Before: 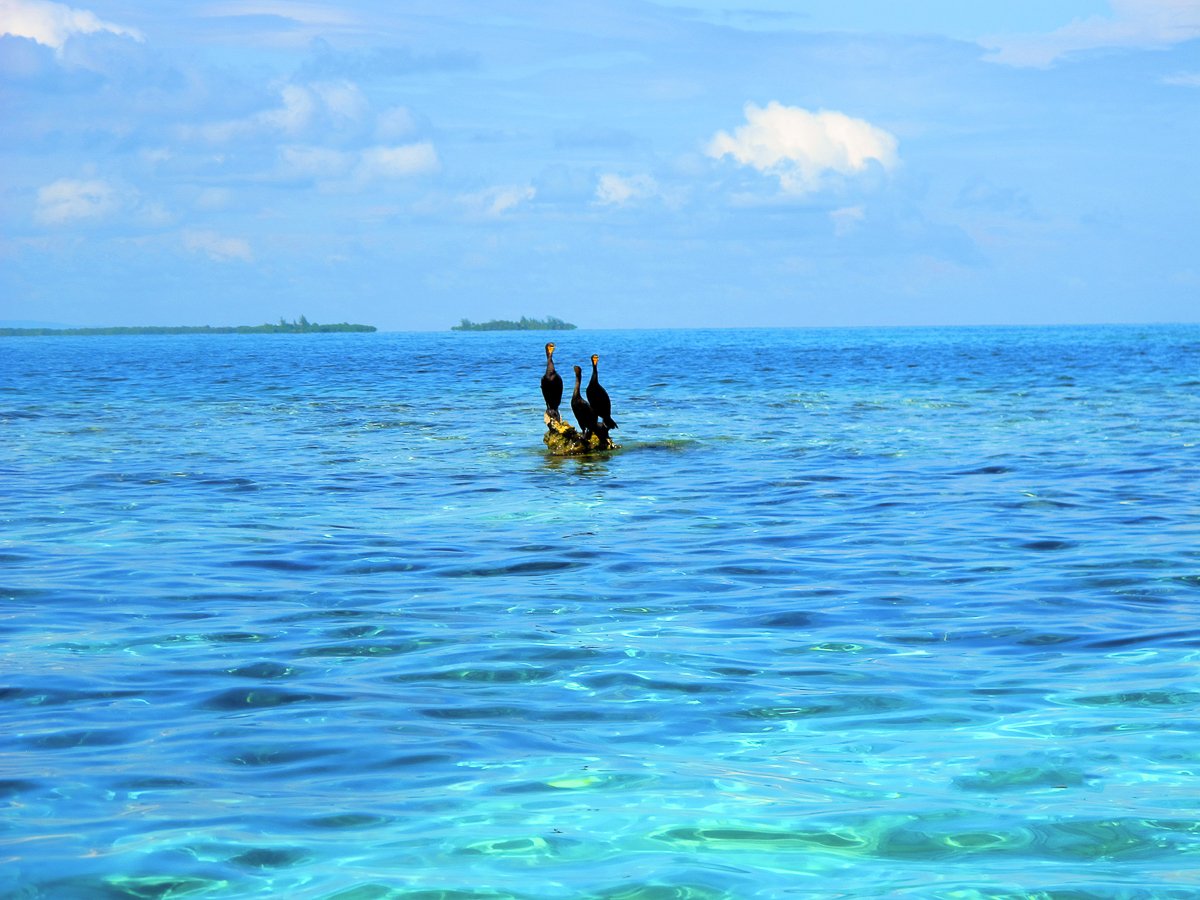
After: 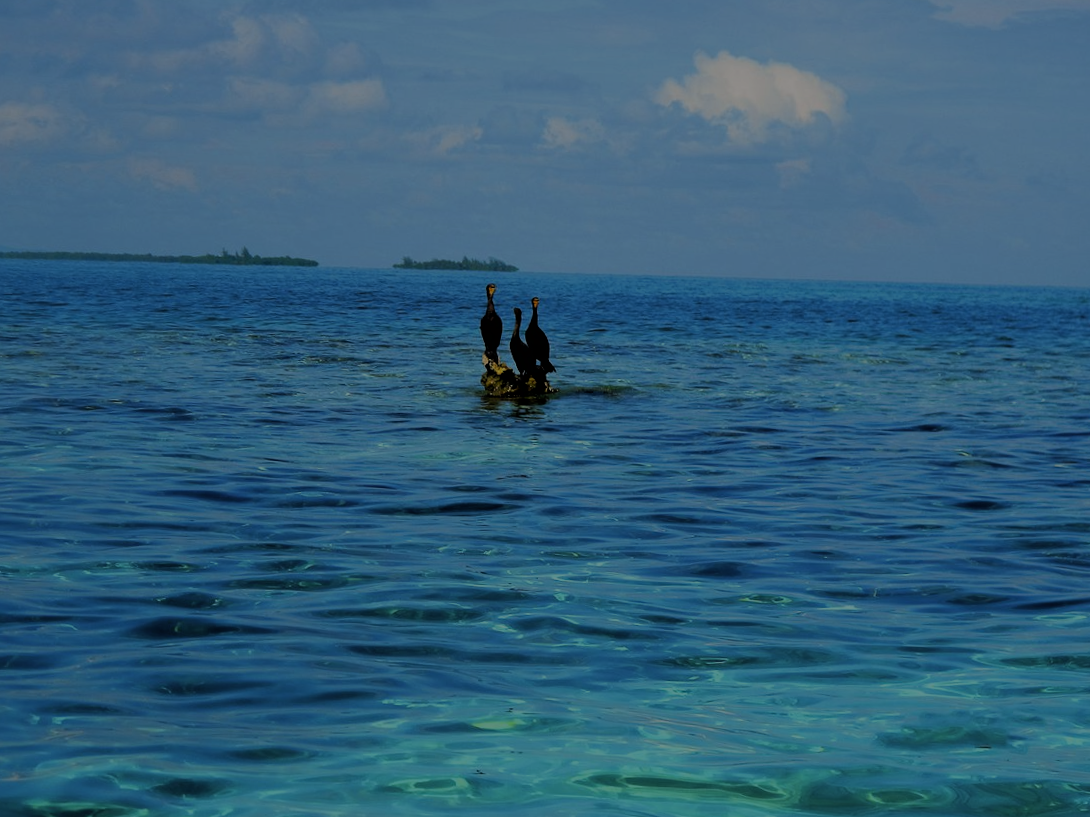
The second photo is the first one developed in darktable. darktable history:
crop and rotate: angle -2.17°, left 3.101%, top 4.205%, right 1.499%, bottom 0.468%
exposure: exposure -1.944 EV, compensate exposure bias true, compensate highlight preservation false
filmic rgb: black relative exposure -8.31 EV, white relative exposure 2.2 EV, target white luminance 99.96%, hardness 7.04, latitude 75.21%, contrast 1.316, highlights saturation mix -2.34%, shadows ↔ highlights balance 29.8%
